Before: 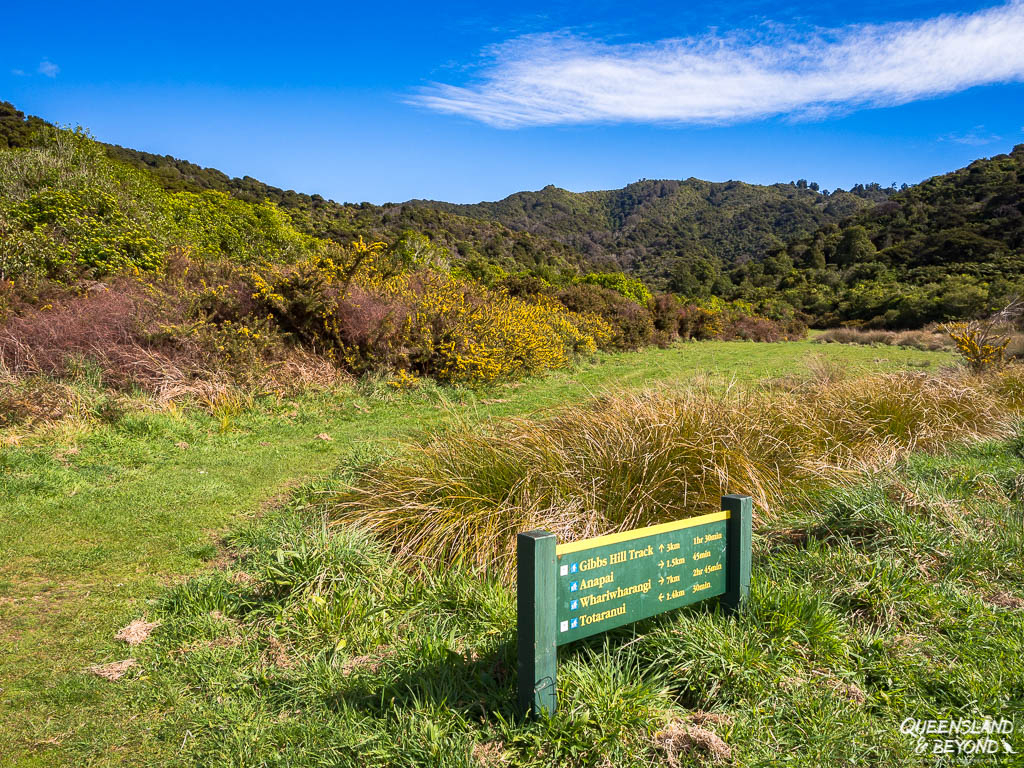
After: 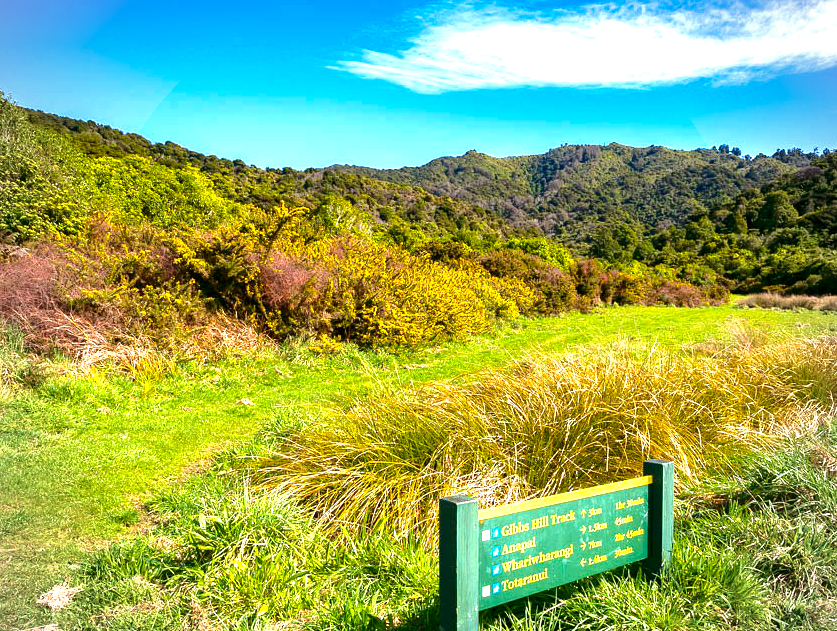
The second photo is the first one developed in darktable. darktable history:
color correction: highlights a* -2.72, highlights b* -2.07, shadows a* 2.34, shadows b* 2.92
exposure: black level correction 0, exposure 1.096 EV, compensate exposure bias true, compensate highlight preservation false
crop and rotate: left 7.678%, top 4.671%, right 10.554%, bottom 13.145%
tone curve: curves: ch0 [(0, 0) (0.003, 0.008) (0.011, 0.011) (0.025, 0.014) (0.044, 0.021) (0.069, 0.029) (0.1, 0.042) (0.136, 0.06) (0.177, 0.09) (0.224, 0.126) (0.277, 0.177) (0.335, 0.243) (0.399, 0.31) (0.468, 0.388) (0.543, 0.484) (0.623, 0.585) (0.709, 0.683) (0.801, 0.775) (0.898, 0.873) (1, 1)], color space Lab, independent channels, preserve colors none
color balance rgb: global offset › luminance -0.328%, global offset › chroma 0.116%, global offset › hue 163.51°, perceptual saturation grading › global saturation 30.609%, perceptual brilliance grading › mid-tones 9.734%, perceptual brilliance grading › shadows 14.777%
vignetting: brightness -0.344, unbound false
